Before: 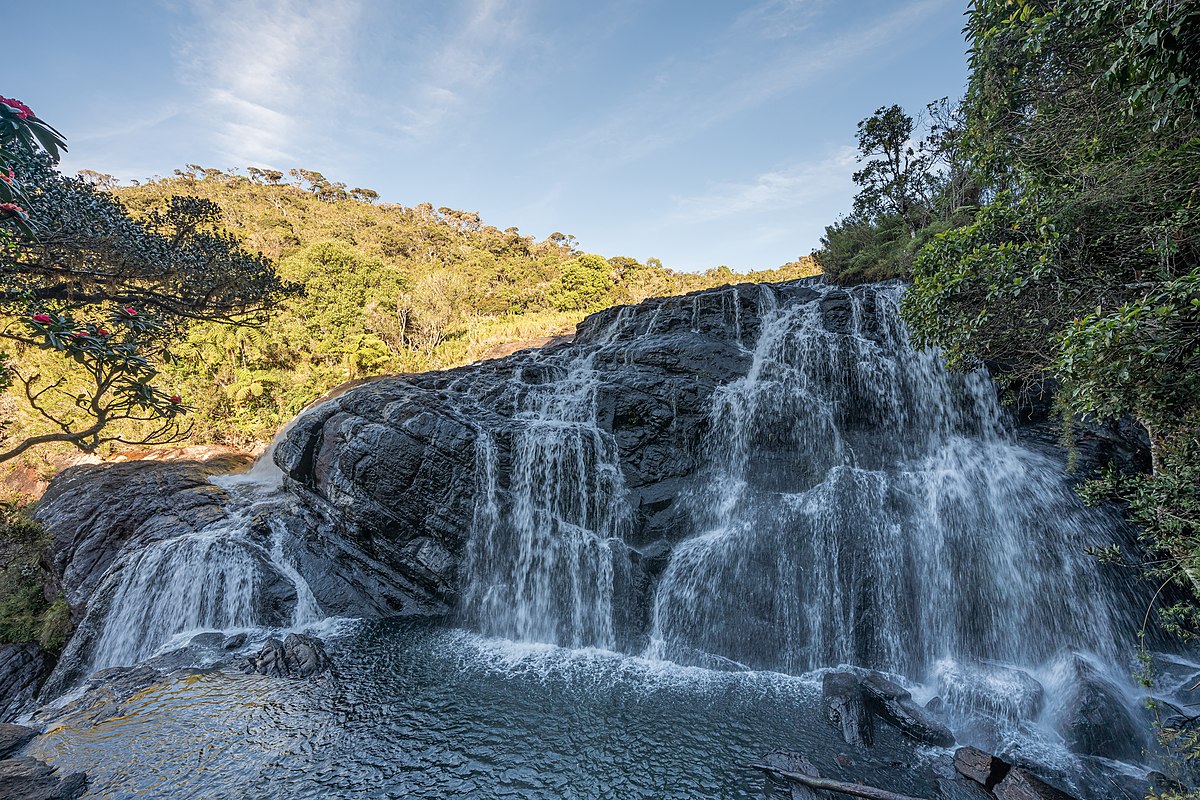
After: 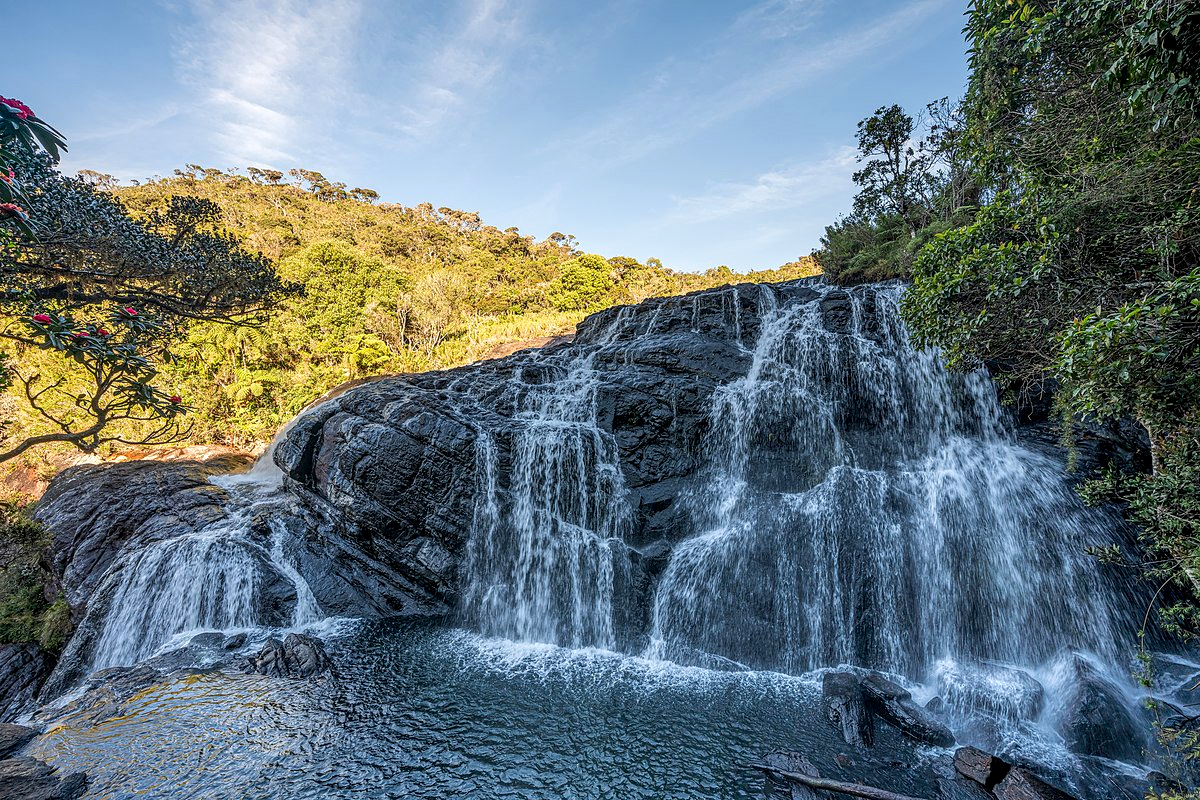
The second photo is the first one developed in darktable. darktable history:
contrast brightness saturation: contrast 0.084, saturation 0.202
local contrast: detail 130%
